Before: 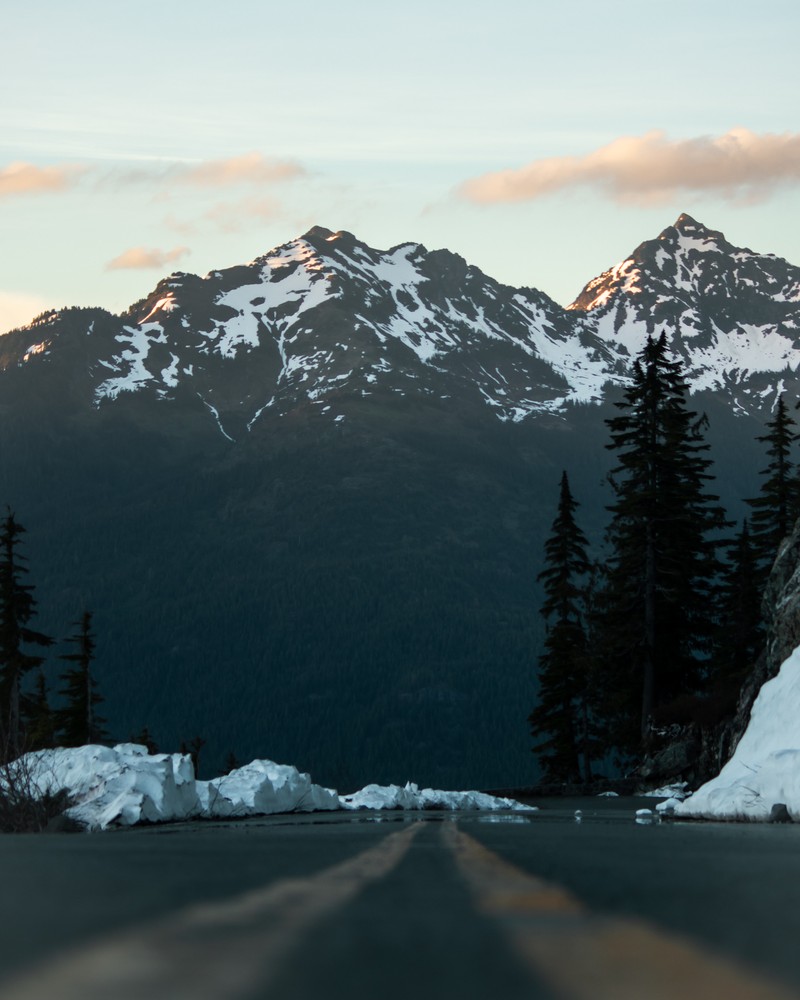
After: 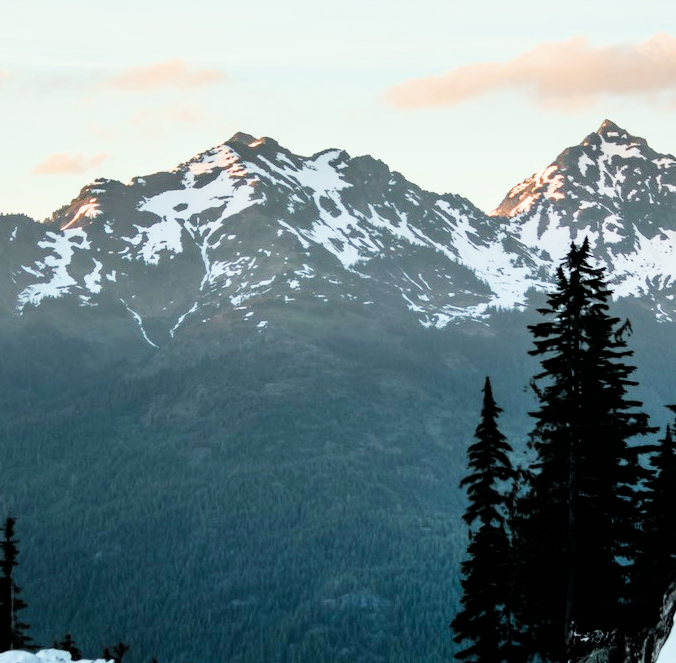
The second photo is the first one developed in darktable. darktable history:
shadows and highlights: white point adjustment 0.044, soften with gaussian
exposure: black level correction 0, exposure 1.883 EV, compensate highlight preservation false
crop and rotate: left 9.629%, top 9.482%, right 5.841%, bottom 24.196%
filmic rgb: black relative exposure -4.68 EV, white relative exposure 4.8 EV, hardness 2.36, latitude 35.21%, contrast 1.041, highlights saturation mix 1.56%, shadows ↔ highlights balance 1.23%
